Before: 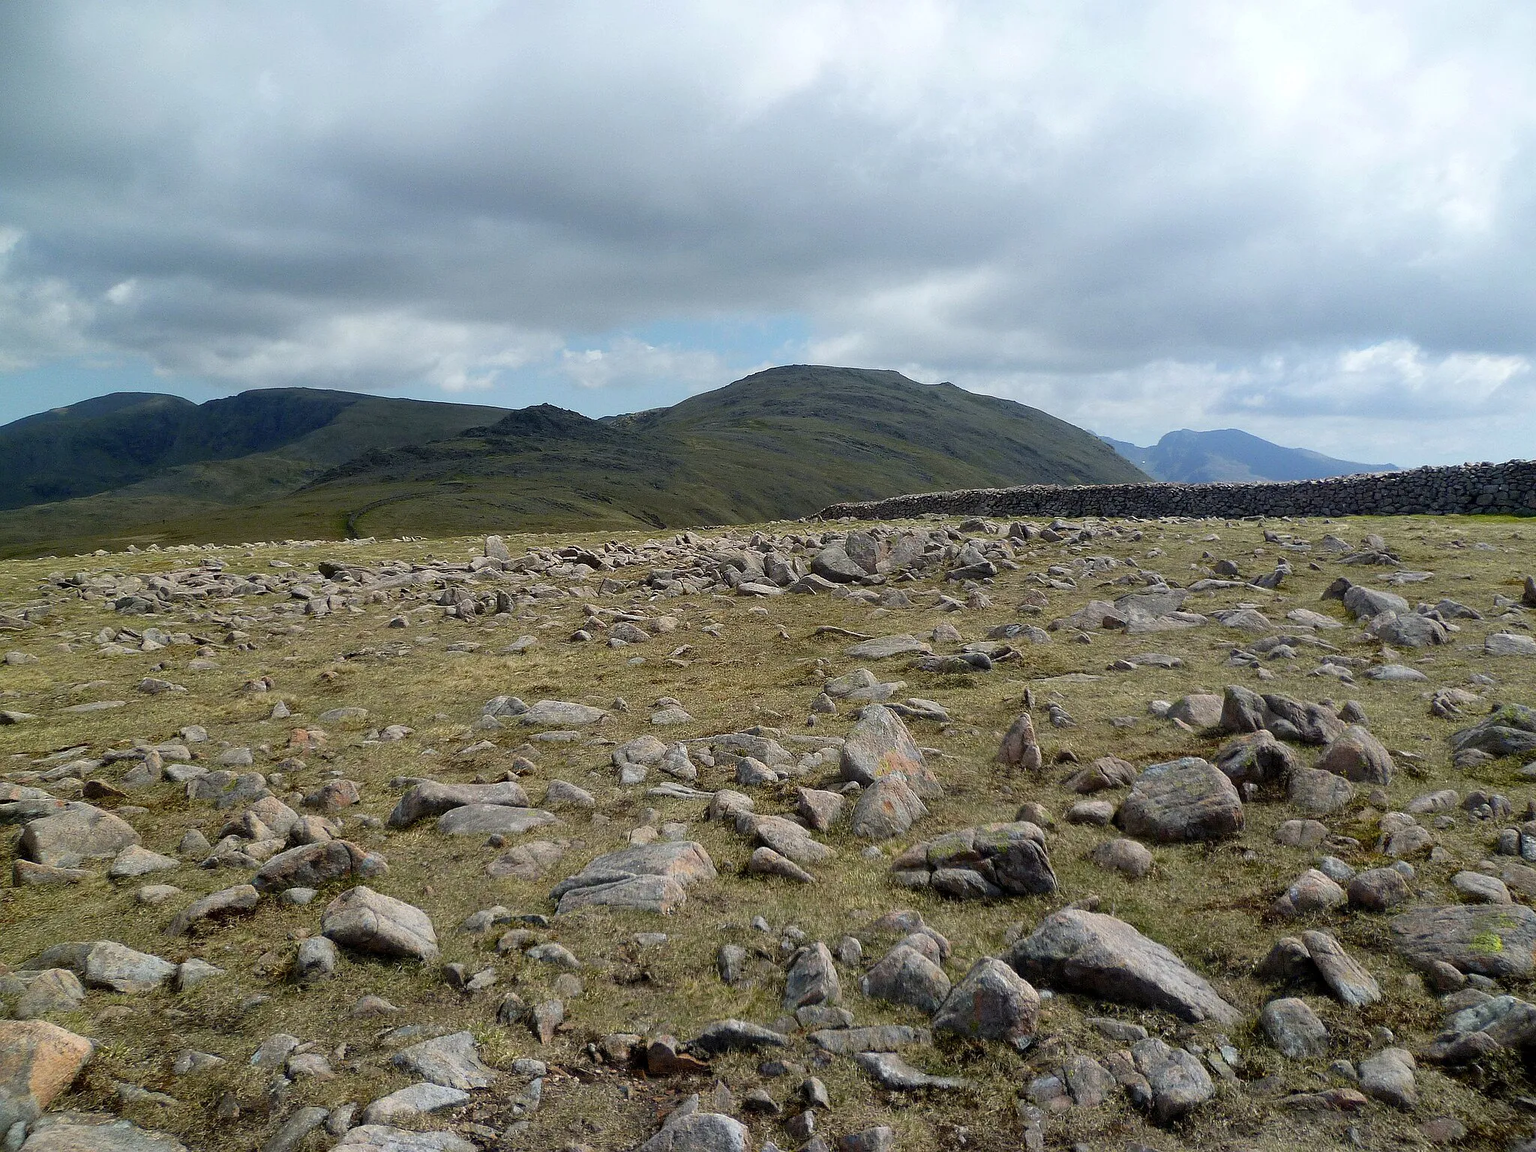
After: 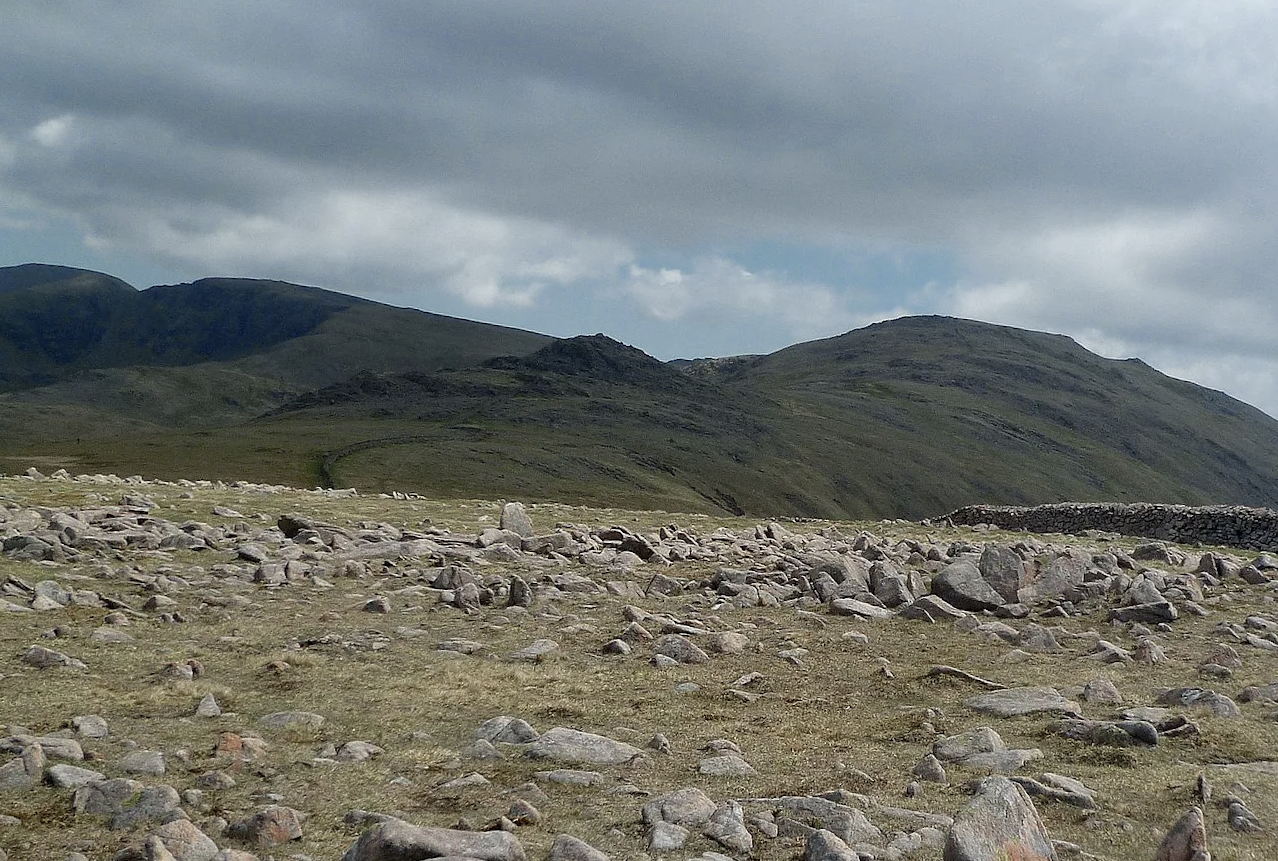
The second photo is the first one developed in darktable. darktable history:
crop and rotate: angle -5.63°, left 2.001%, top 6.618%, right 27.691%, bottom 30.254%
color zones: curves: ch0 [(0, 0.5) (0.125, 0.4) (0.25, 0.5) (0.375, 0.4) (0.5, 0.4) (0.625, 0.35) (0.75, 0.35) (0.875, 0.5)]; ch1 [(0, 0.35) (0.125, 0.45) (0.25, 0.35) (0.375, 0.35) (0.5, 0.35) (0.625, 0.35) (0.75, 0.45) (0.875, 0.35)]; ch2 [(0, 0.6) (0.125, 0.5) (0.25, 0.5) (0.375, 0.6) (0.5, 0.6) (0.625, 0.5) (0.75, 0.5) (0.875, 0.5)]
